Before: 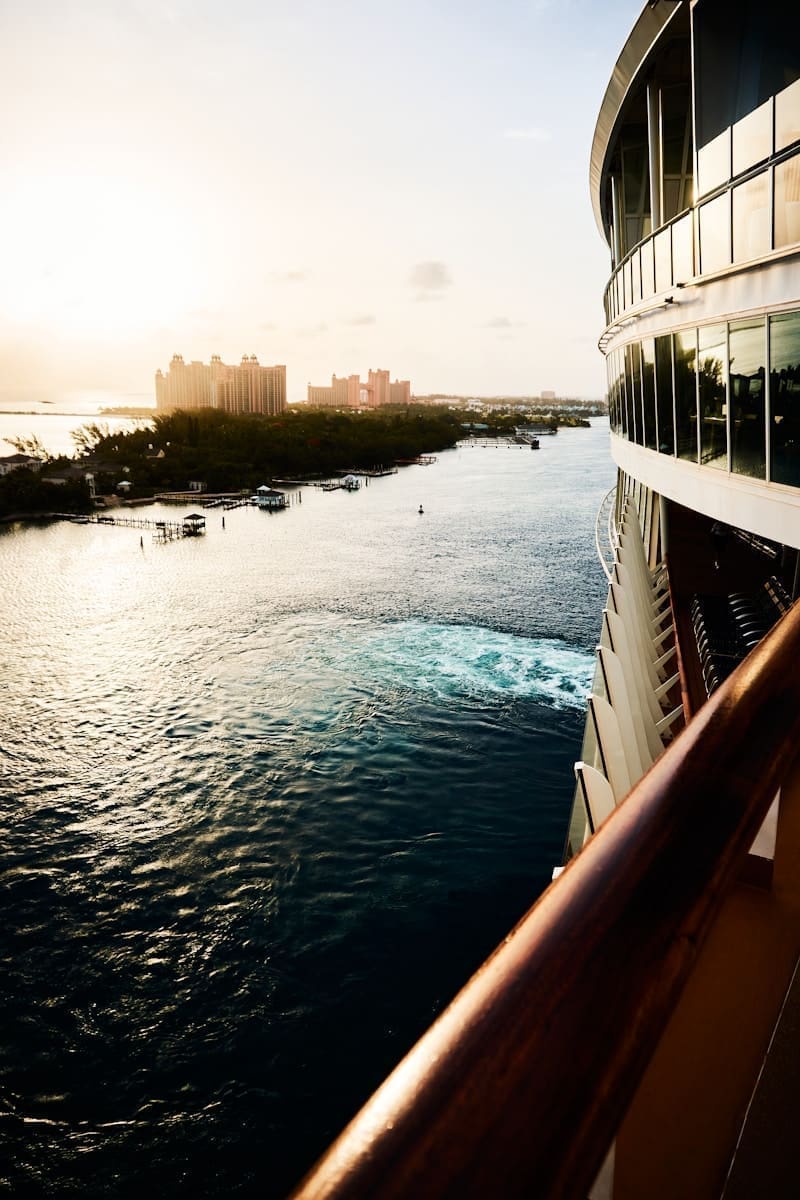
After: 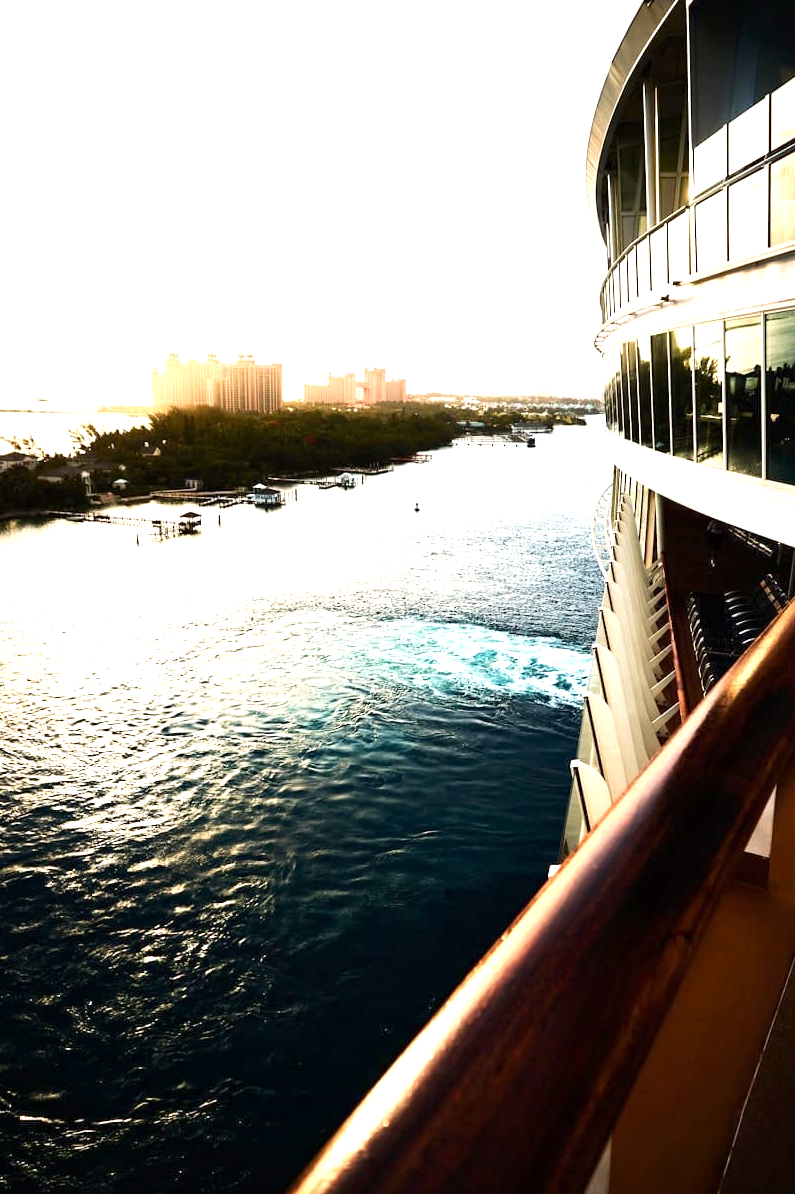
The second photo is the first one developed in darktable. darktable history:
exposure: exposure 1 EV, compensate highlight preservation false
crop and rotate: left 0.614%, top 0.179%, bottom 0.309%
